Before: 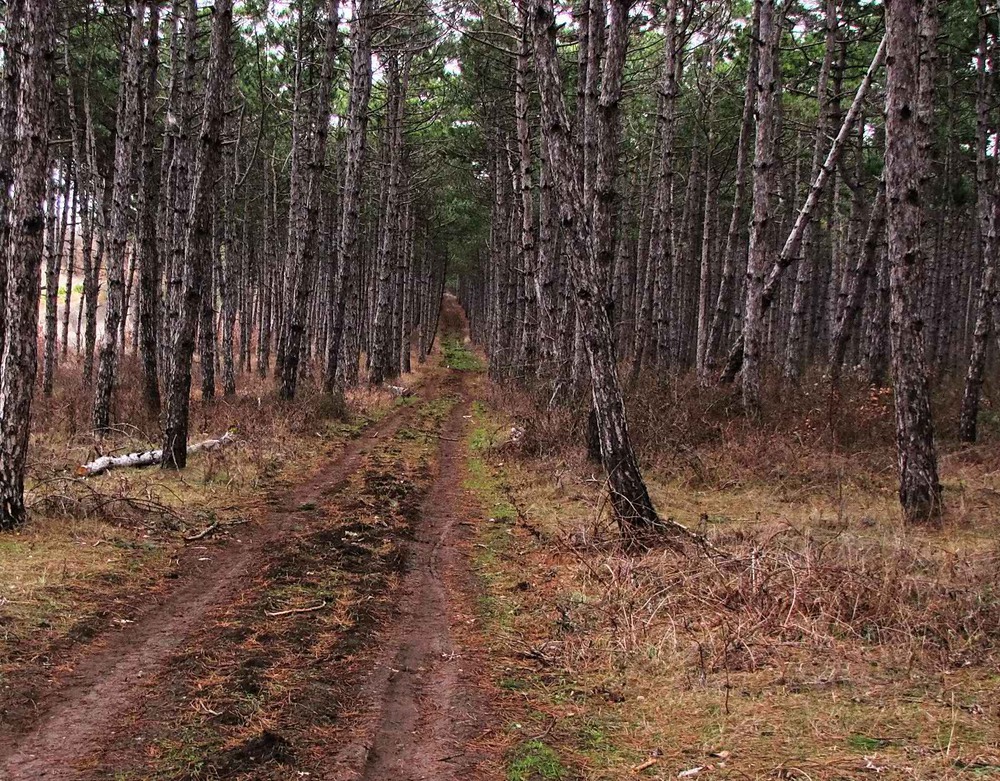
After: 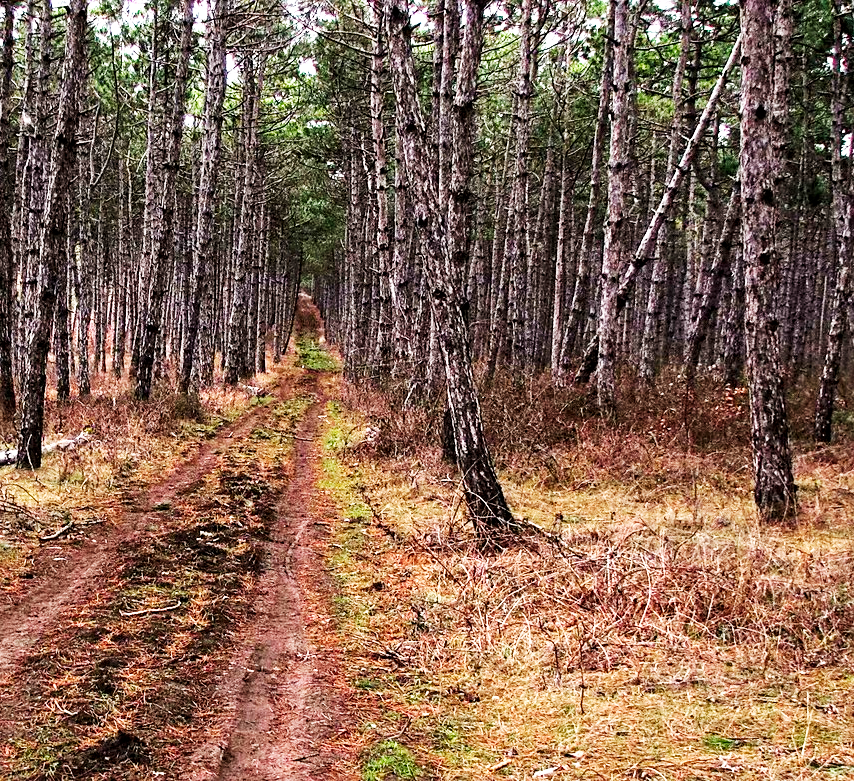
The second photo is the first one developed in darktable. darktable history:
local contrast: highlights 100%, shadows 100%, detail 120%, midtone range 0.2
tone equalizer: on, module defaults
crop and rotate: left 14.584%
sharpen: amount 0.2
base curve: curves: ch0 [(0, 0) (0.007, 0.004) (0.027, 0.03) (0.046, 0.07) (0.207, 0.54) (0.442, 0.872) (0.673, 0.972) (1, 1)], preserve colors none
shadows and highlights: radius 264.75, soften with gaussian
